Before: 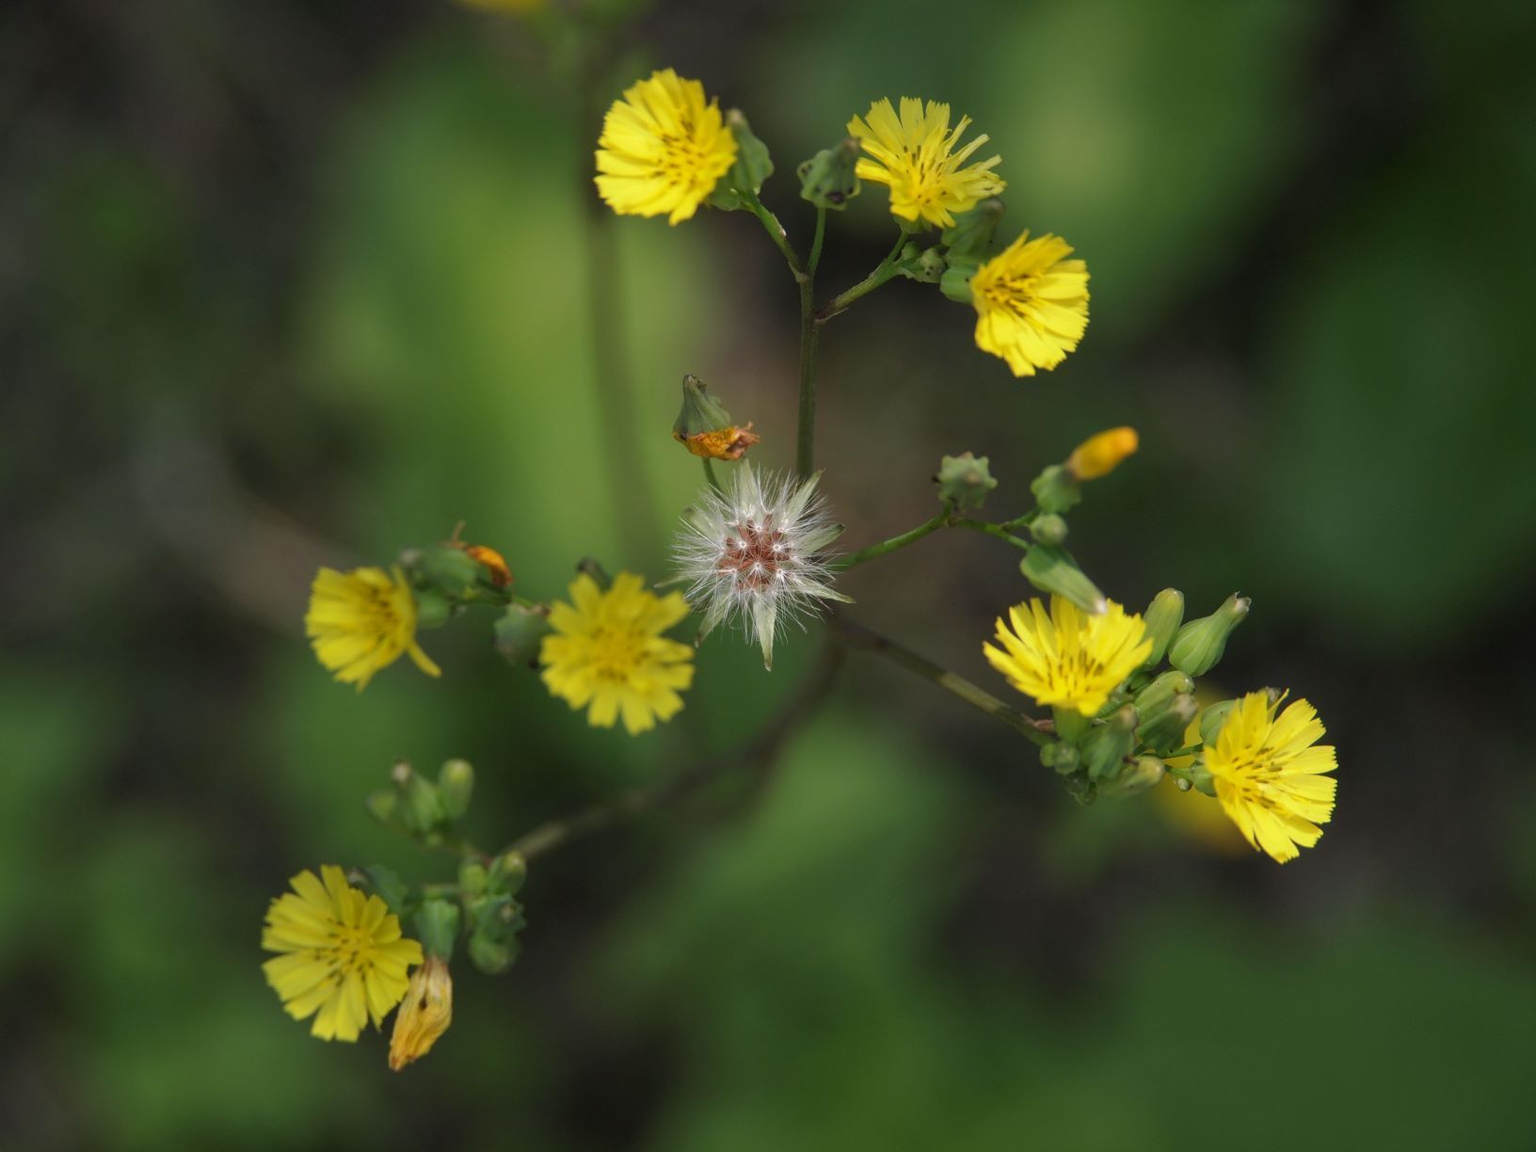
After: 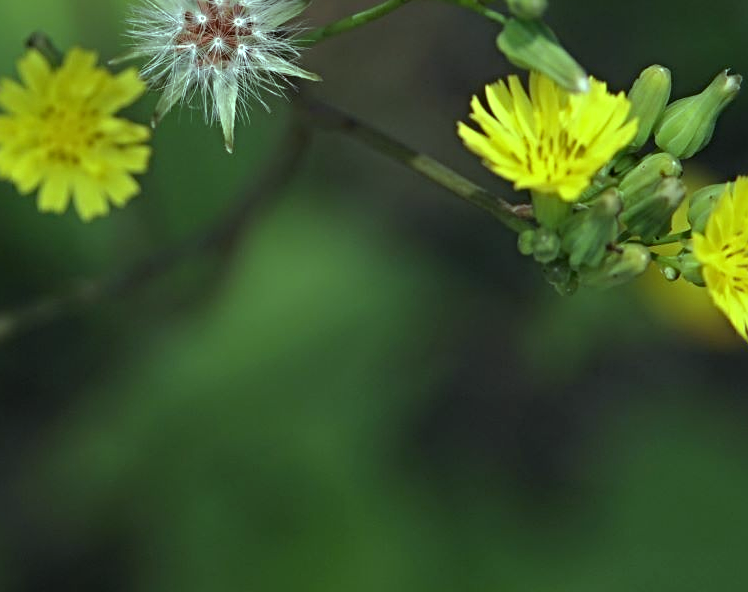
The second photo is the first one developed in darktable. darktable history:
sharpen: radius 4.883
crop: left 35.976%, top 45.819%, right 18.162%, bottom 5.807%
color balance: mode lift, gamma, gain (sRGB), lift [0.997, 0.979, 1.021, 1.011], gamma [1, 1.084, 0.916, 0.998], gain [1, 0.87, 1.13, 1.101], contrast 4.55%, contrast fulcrum 38.24%, output saturation 104.09%
